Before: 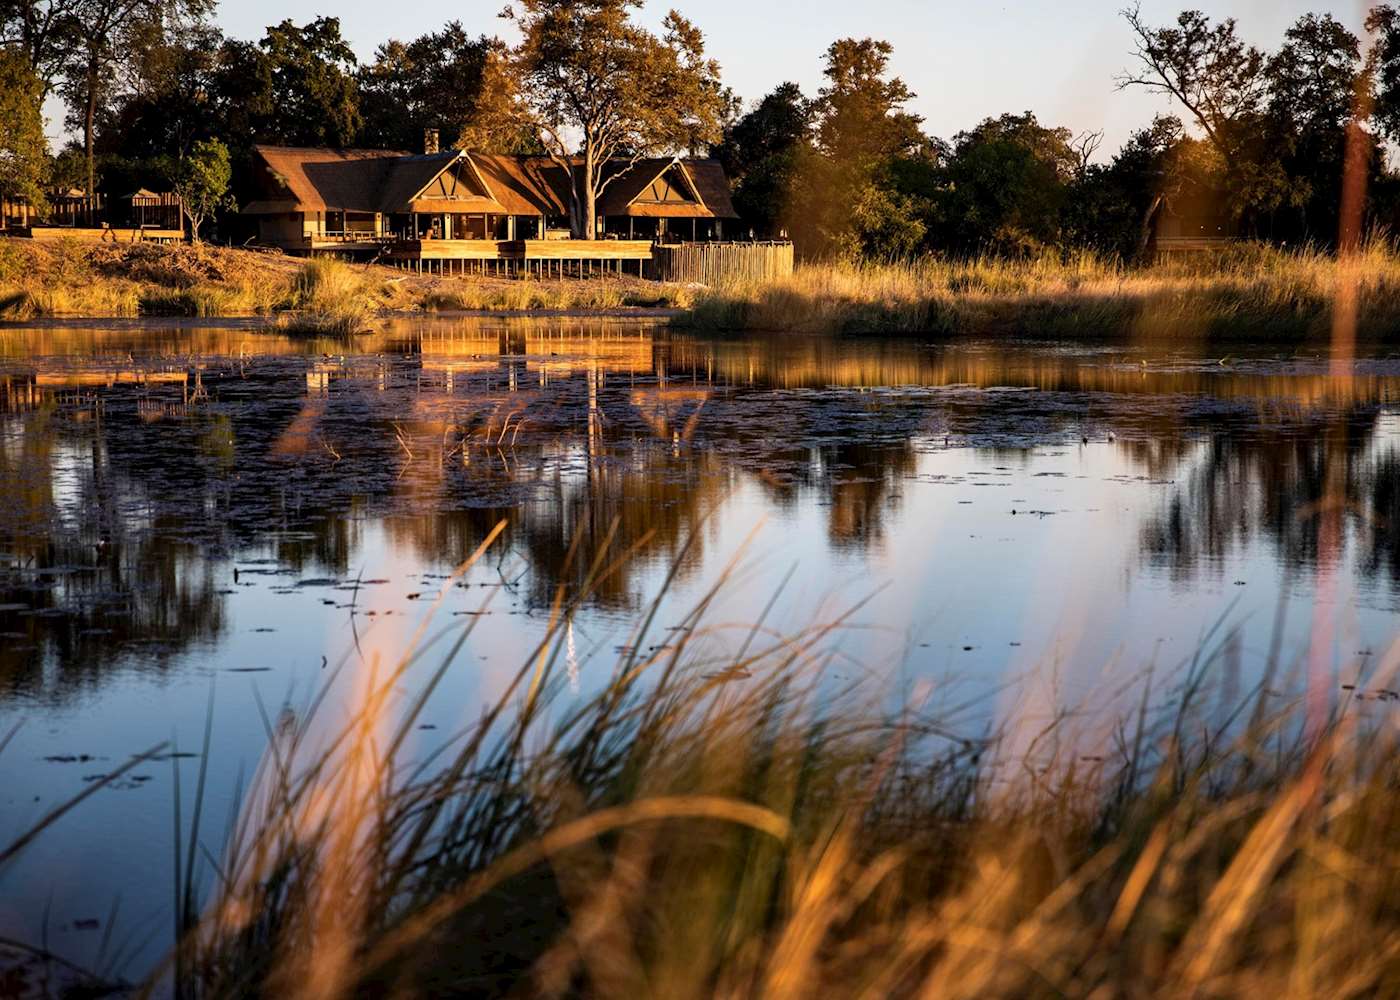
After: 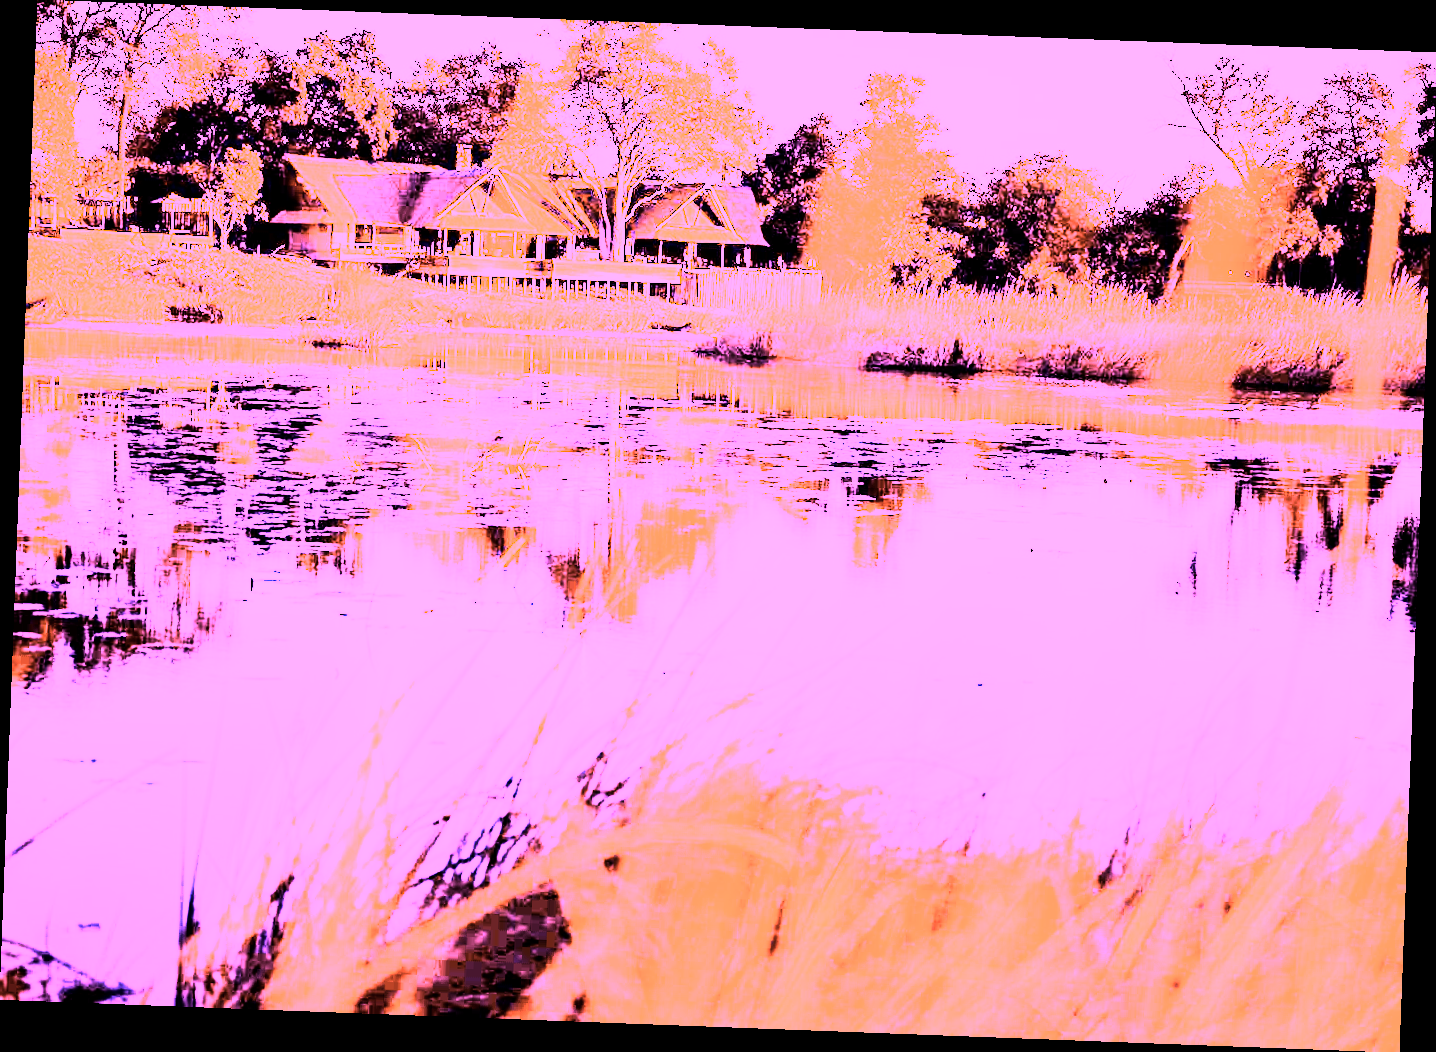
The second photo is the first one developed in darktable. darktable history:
rgb curve: curves: ch0 [(0, 0) (0.21, 0.15) (0.24, 0.21) (0.5, 0.75) (0.75, 0.96) (0.89, 0.99) (1, 1)]; ch1 [(0, 0.02) (0.21, 0.13) (0.25, 0.2) (0.5, 0.67) (0.75, 0.9) (0.89, 0.97) (1, 1)]; ch2 [(0, 0.02) (0.21, 0.13) (0.25, 0.2) (0.5, 0.67) (0.75, 0.9) (0.89, 0.97) (1, 1)], compensate middle gray true
contrast brightness saturation: contrast 0.1, saturation -0.3
white balance: red 8, blue 8
rotate and perspective: rotation 2.17°, automatic cropping off
